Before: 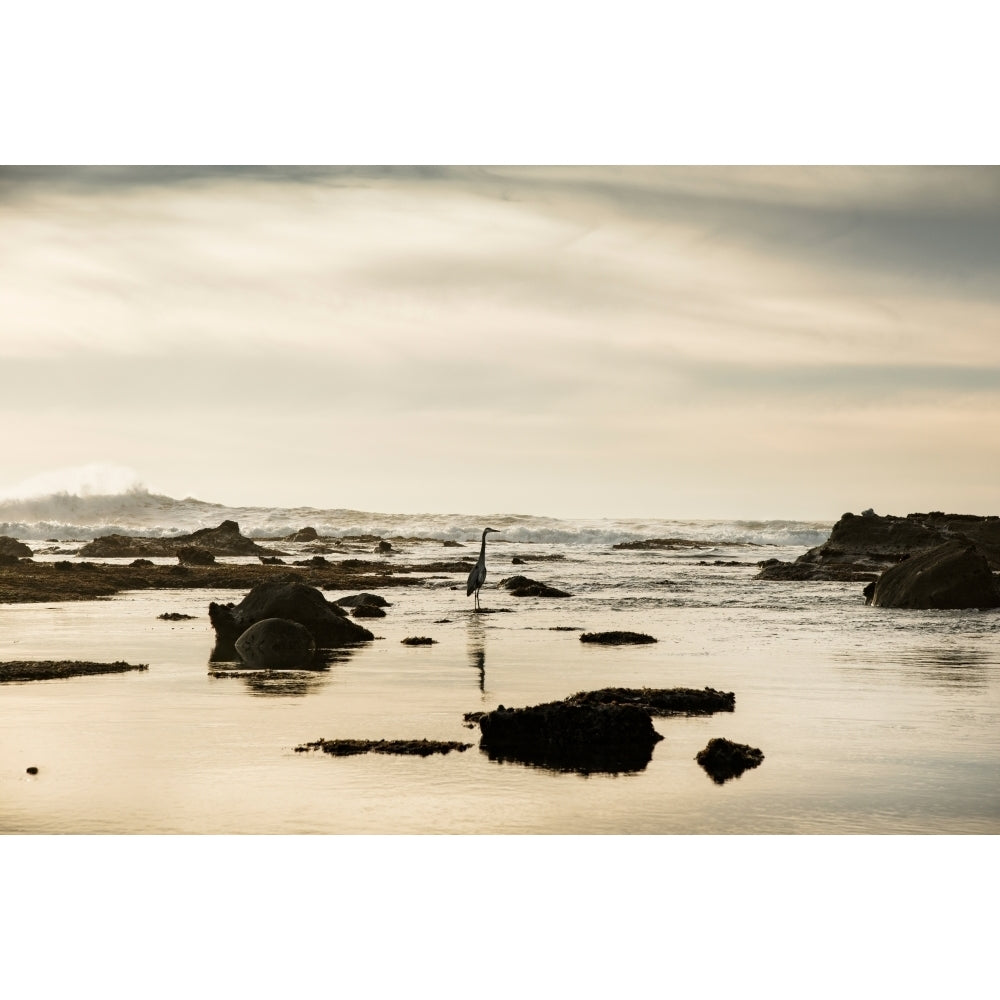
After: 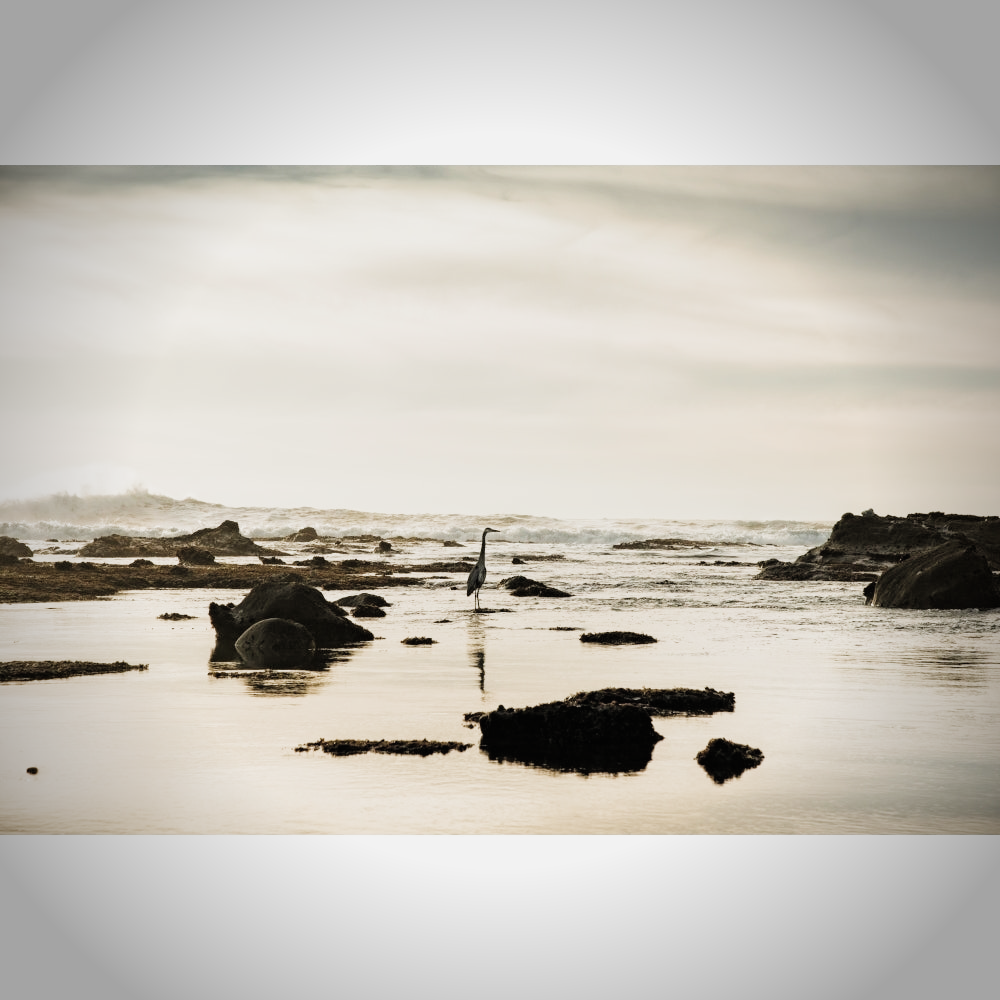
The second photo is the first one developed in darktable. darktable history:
filmic rgb: black relative exposure -7.99 EV, white relative exposure 4.03 EV, hardness 4.21, color science v4 (2020)
vignetting: fall-off start 73.59%, brightness -0.584, saturation -0.118
exposure: black level correction -0.002, exposure 0.71 EV, compensate exposure bias true, compensate highlight preservation false
